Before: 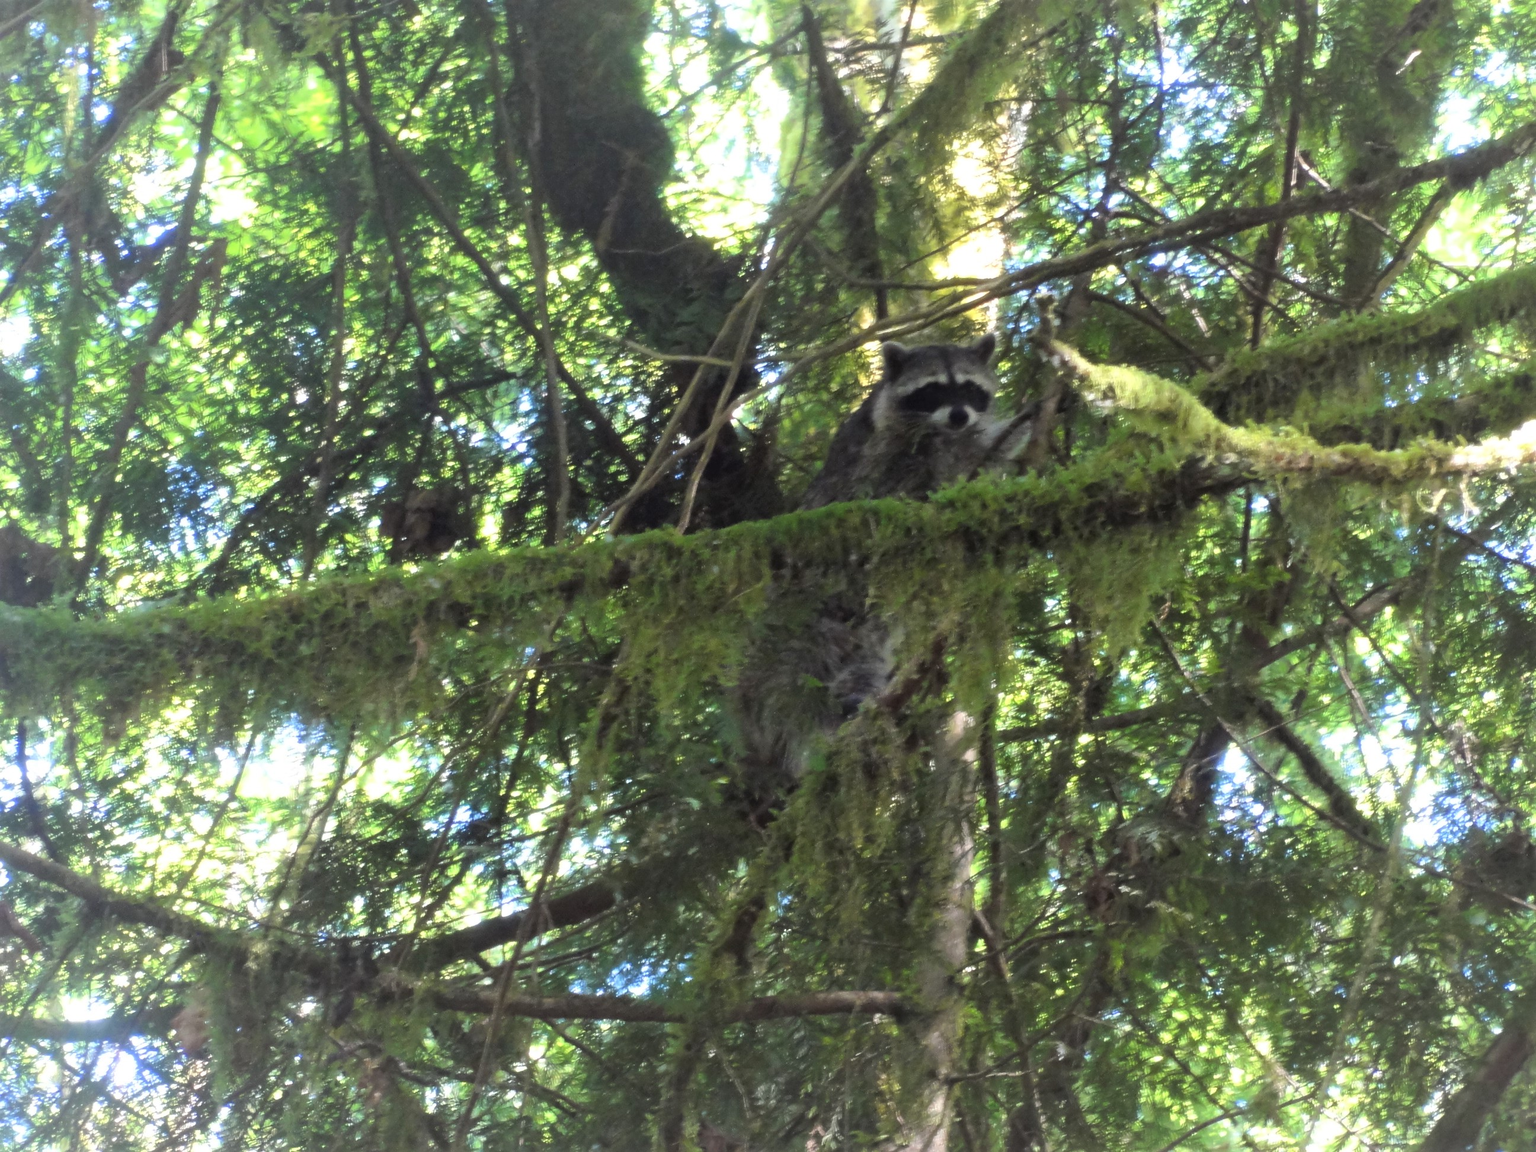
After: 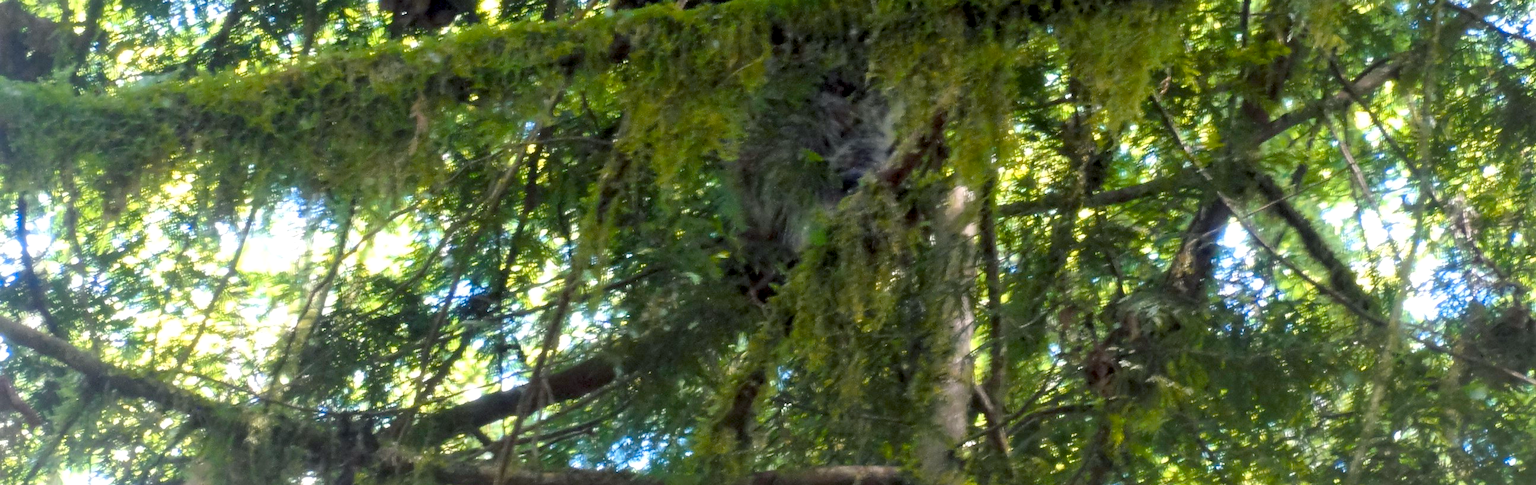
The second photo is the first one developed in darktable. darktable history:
color balance rgb: shadows lift › chroma 2.018%, shadows lift › hue 216.69°, perceptual saturation grading › global saturation 20.494%, perceptual saturation grading › highlights -19.893%, perceptual saturation grading › shadows 29.49%
color zones: curves: ch1 [(0.239, 0.552) (0.75, 0.5)]; ch2 [(0.25, 0.462) (0.749, 0.457)]
exposure: black level correction 0.01, exposure 0.015 EV, compensate exposure bias true, compensate highlight preservation false
crop: top 45.646%, bottom 12.151%
local contrast: highlights 100%, shadows 100%, detail 120%, midtone range 0.2
